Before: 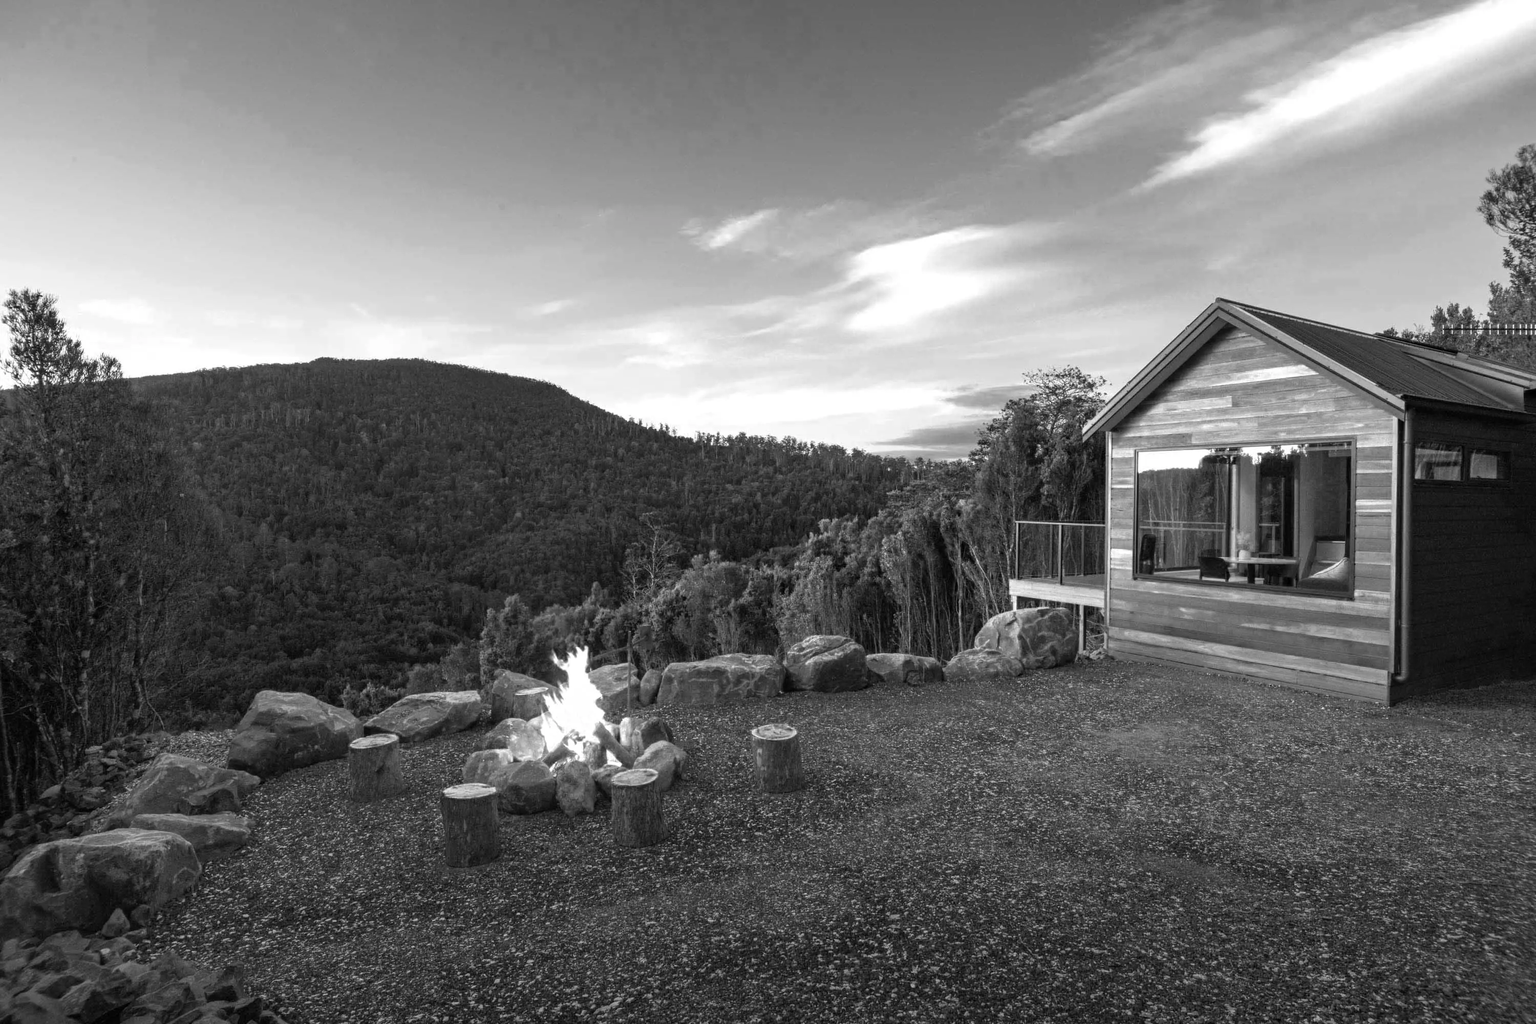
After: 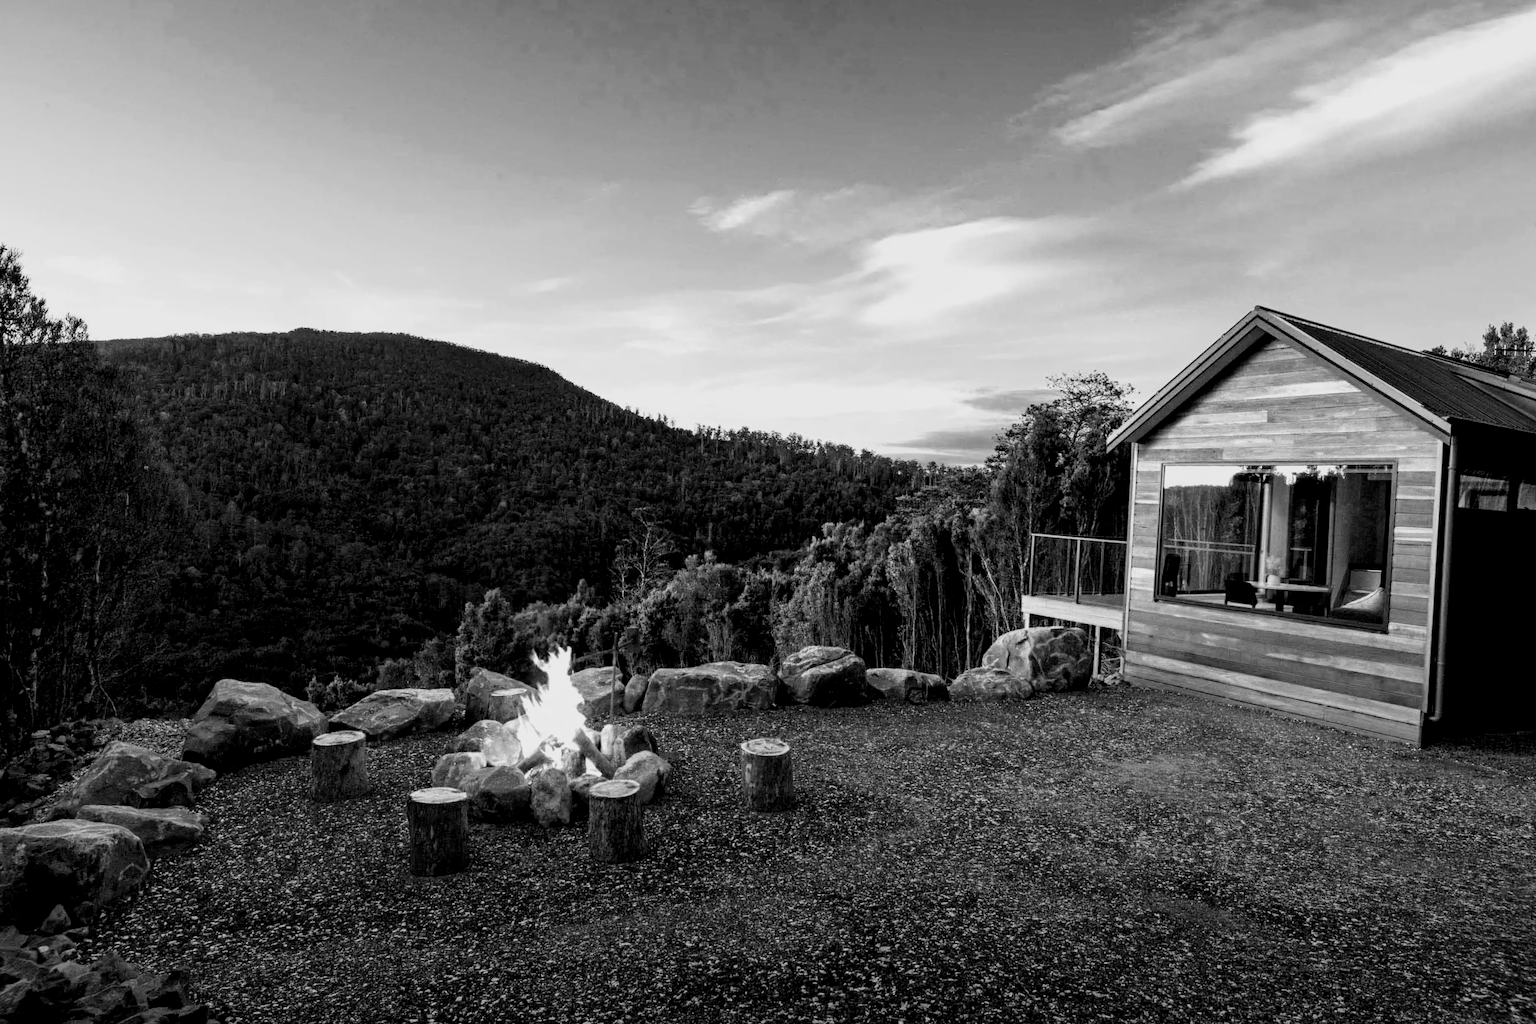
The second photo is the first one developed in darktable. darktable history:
crop and rotate: angle -2.49°
local contrast: highlights 104%, shadows 102%, detail 120%, midtone range 0.2
filmic rgb: black relative exposure -5.05 EV, white relative exposure 3.99 EV, hardness 2.9, contrast 1.298, highlights saturation mix -30.9%, preserve chrominance no, color science v3 (2019), use custom middle-gray values true, iterations of high-quality reconstruction 0
